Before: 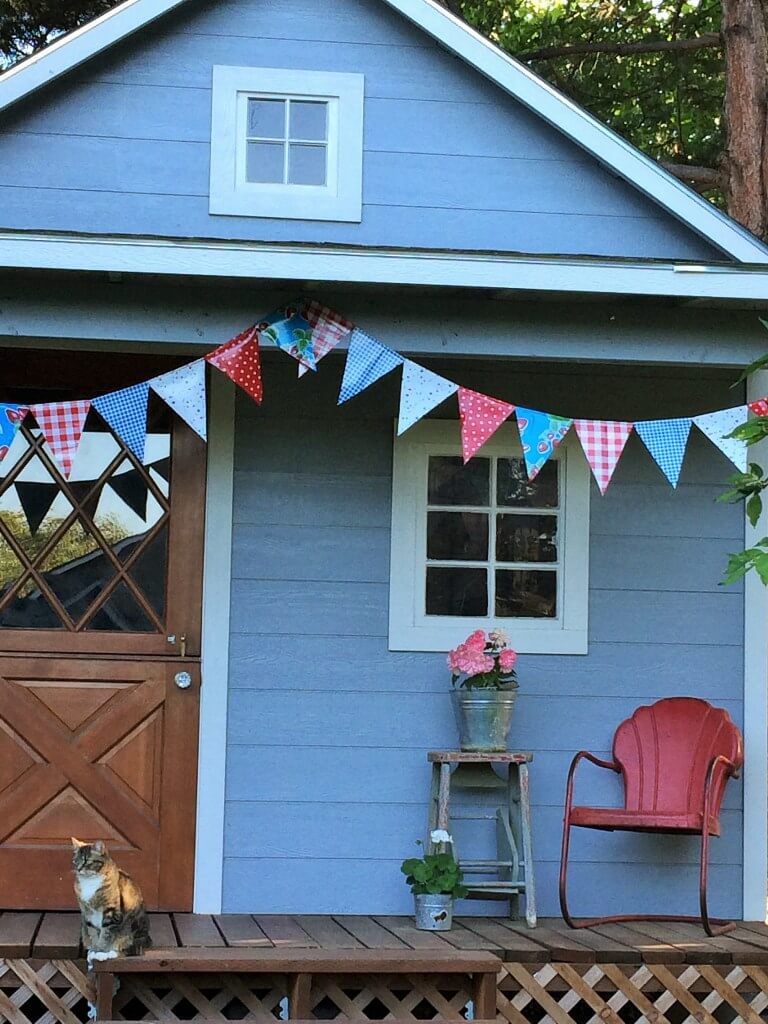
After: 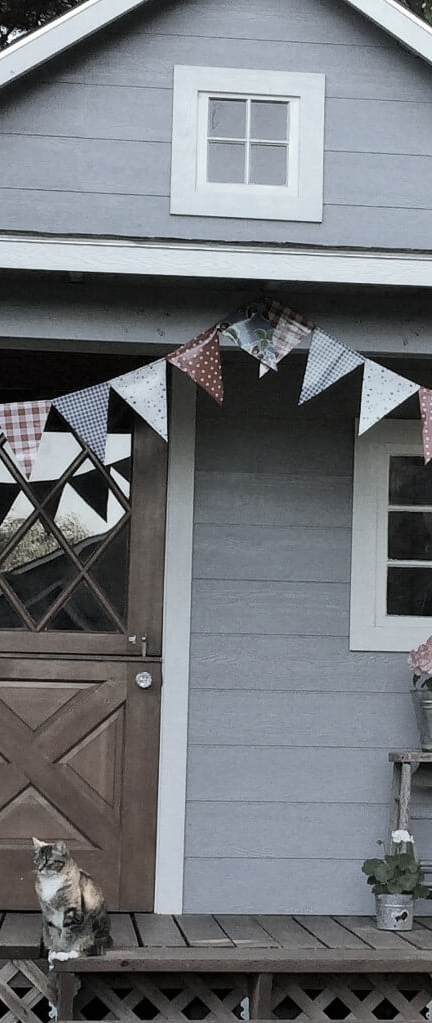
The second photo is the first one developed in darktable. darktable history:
shadows and highlights: radius 337.17, shadows 29.01, soften with gaussian
crop: left 5.114%, right 38.589%
color correction: saturation 0.2
contrast brightness saturation: contrast 0.04, saturation 0.16
